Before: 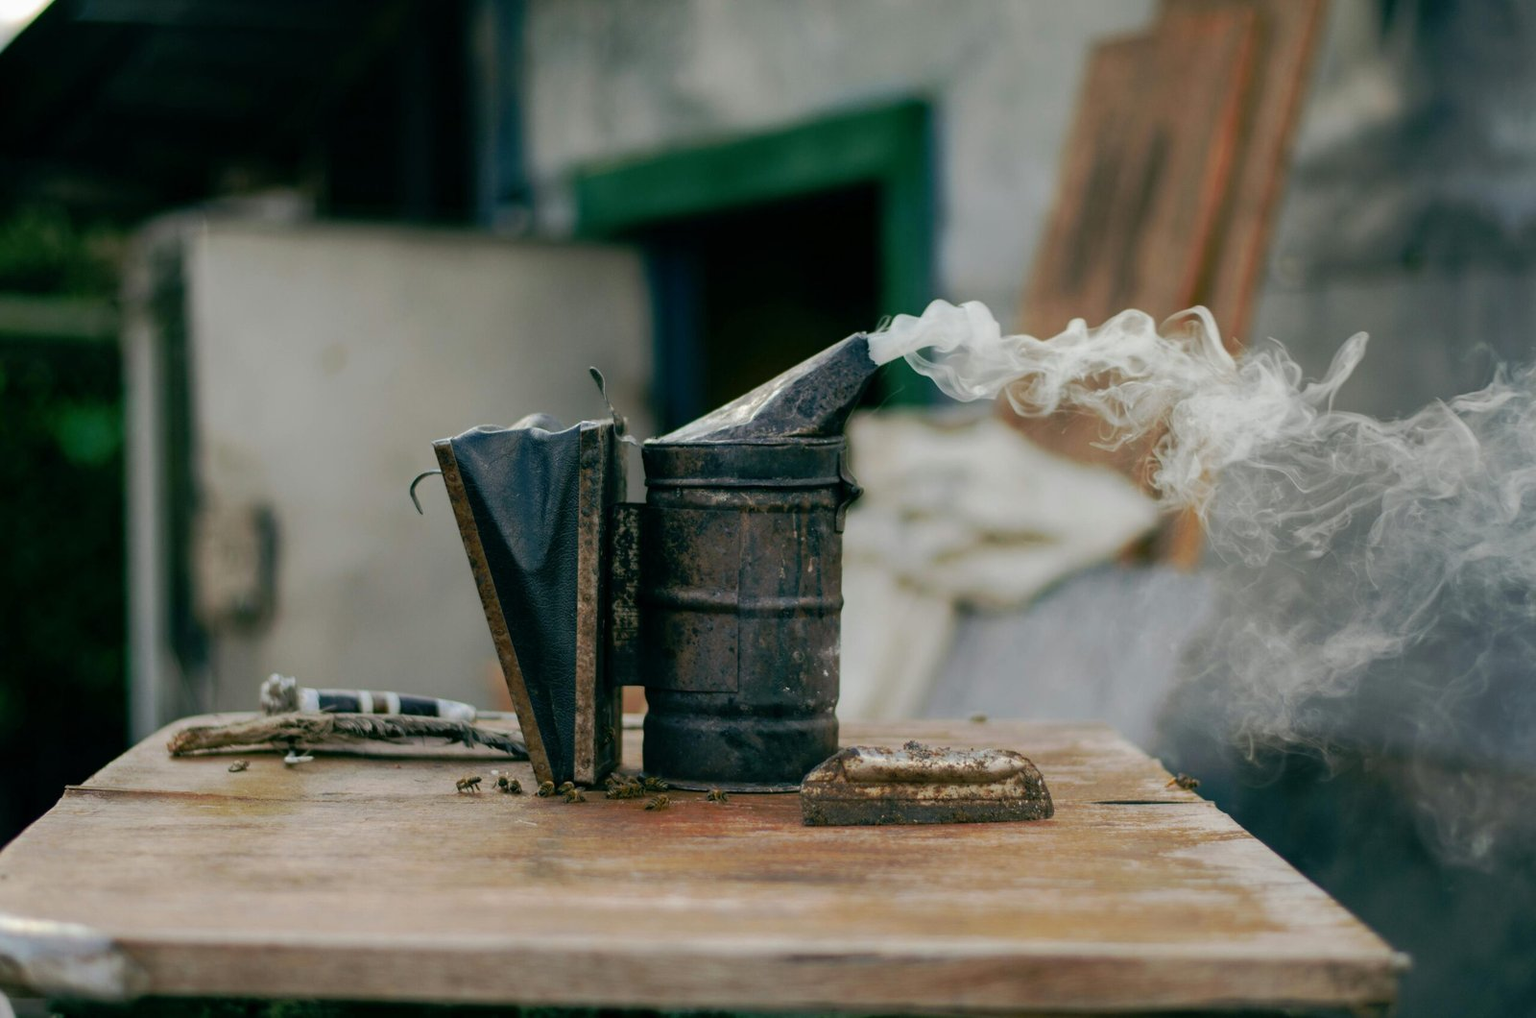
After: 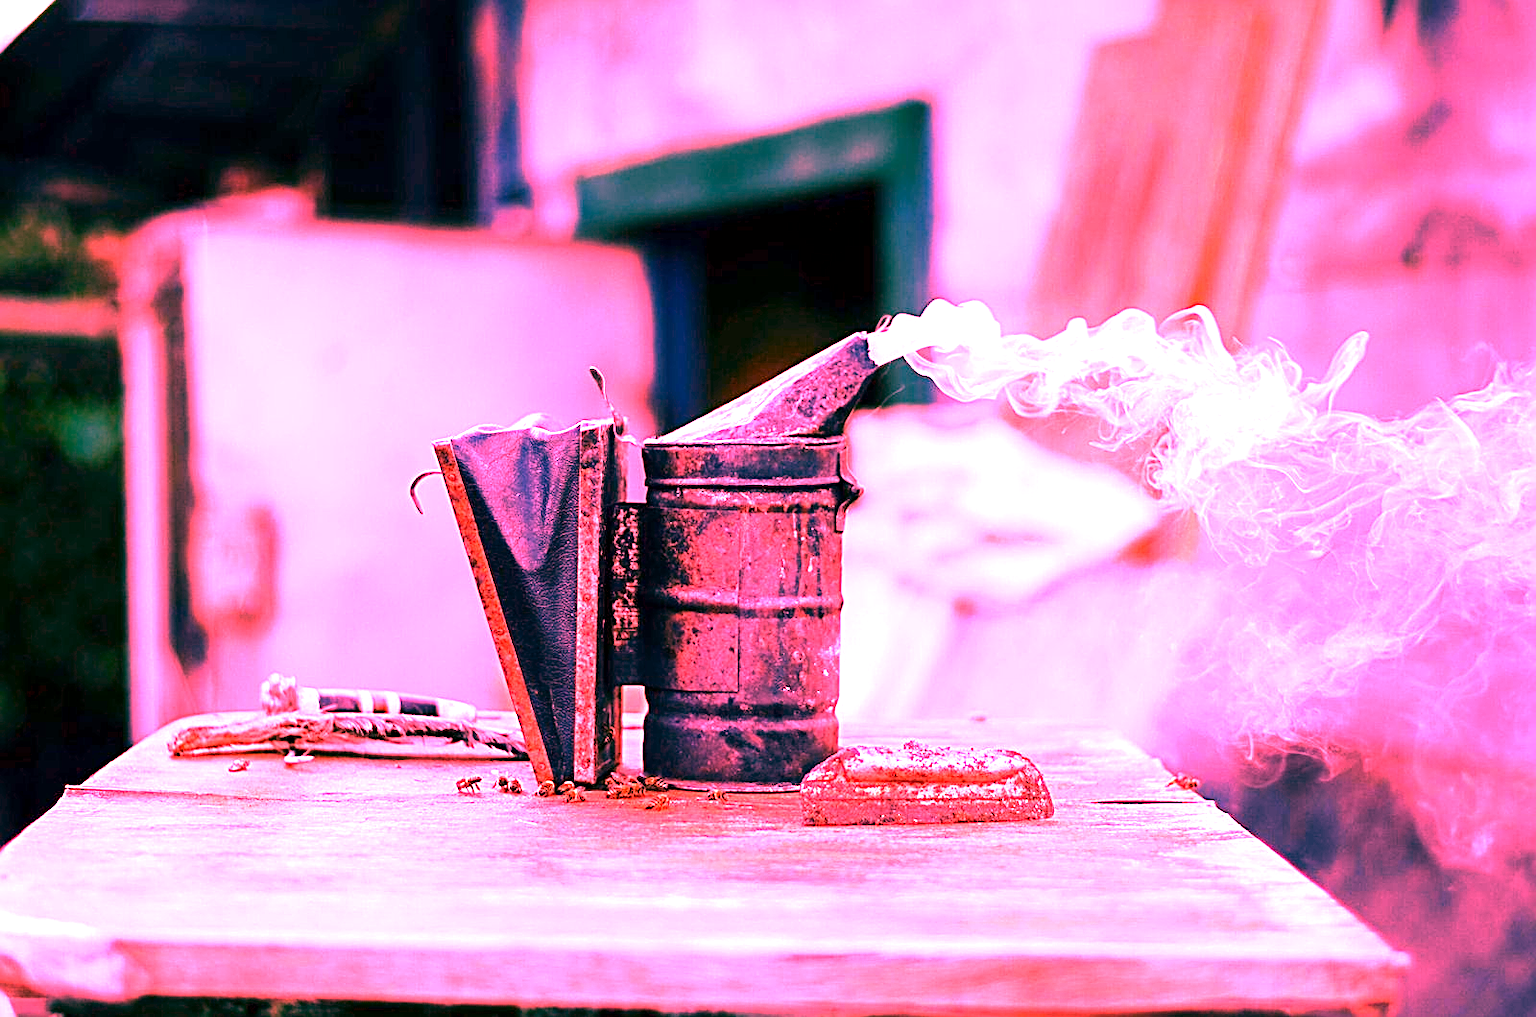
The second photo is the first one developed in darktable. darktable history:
exposure: black level correction 0.001, exposure 1.116 EV, compensate highlight preservation false
sharpen: on, module defaults
white balance: red 4.26, blue 1.802
